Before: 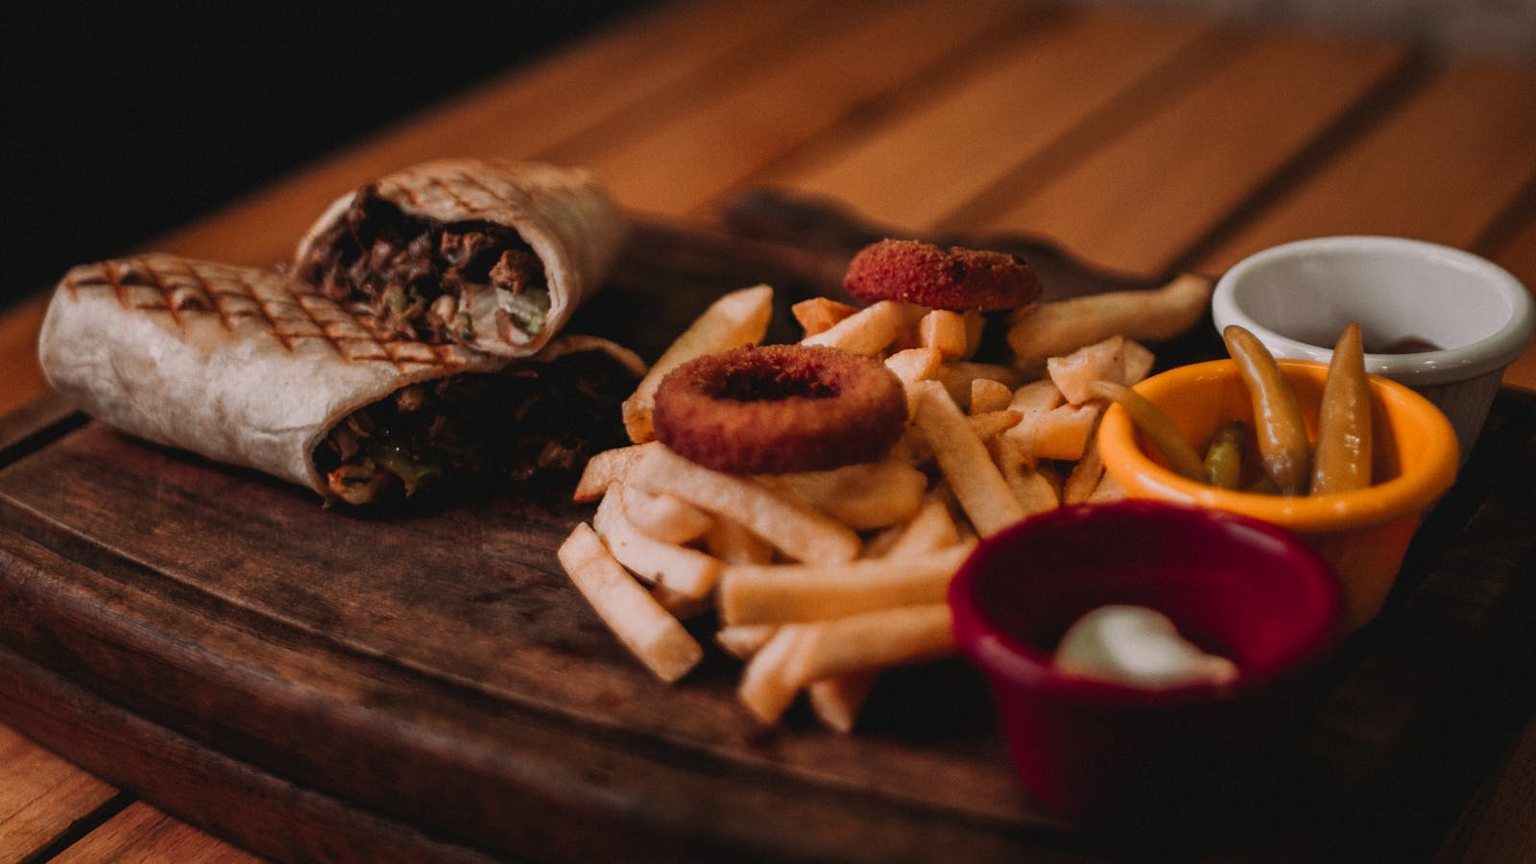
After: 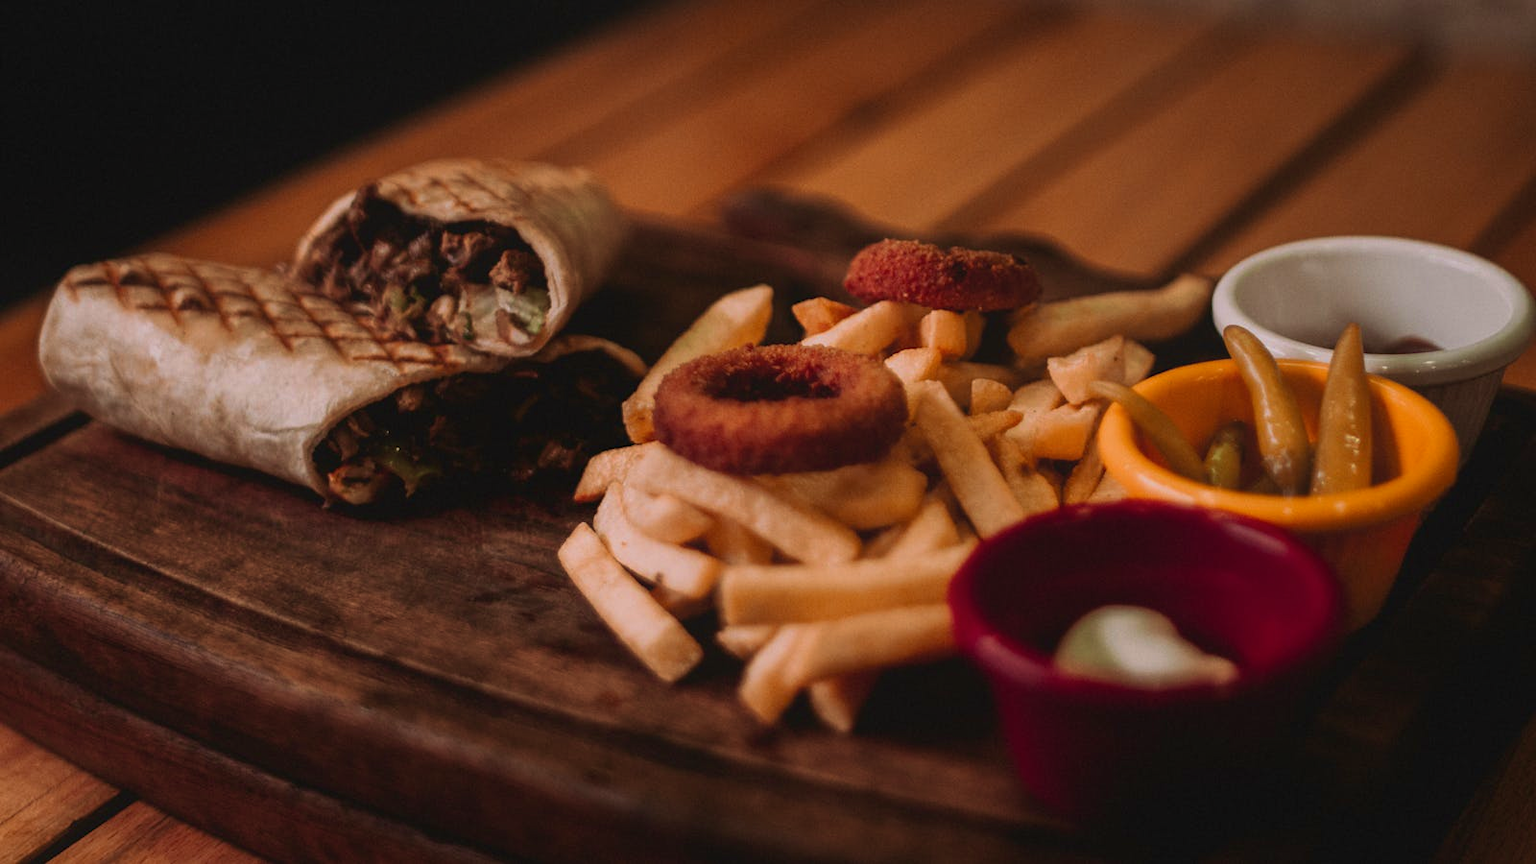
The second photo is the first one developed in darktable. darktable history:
white balance: emerald 1
contrast equalizer: octaves 7, y [[0.6 ×6], [0.55 ×6], [0 ×6], [0 ×6], [0 ×6]], mix -0.2
velvia: strength 45%
